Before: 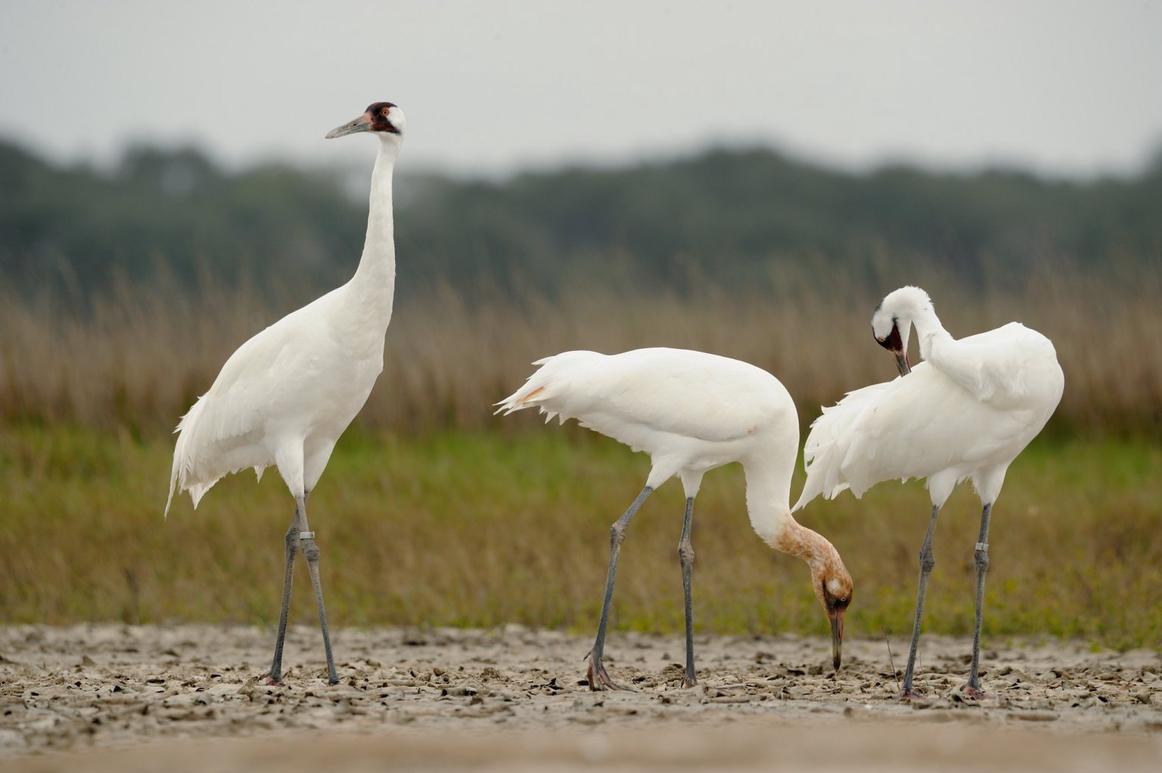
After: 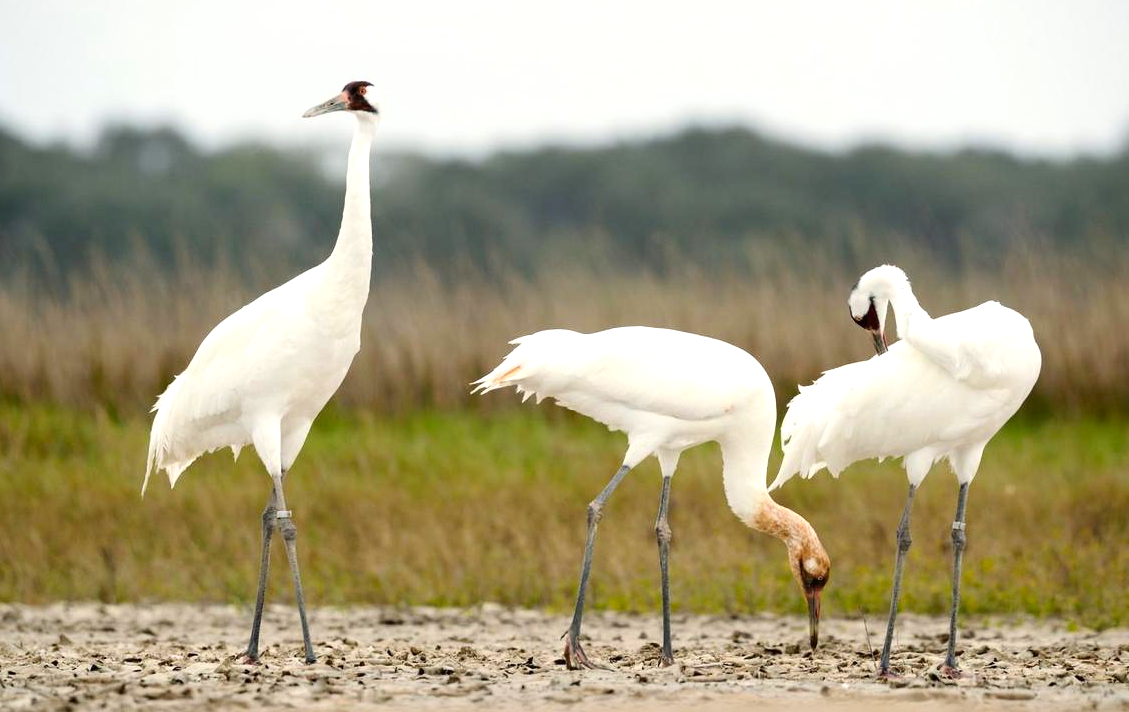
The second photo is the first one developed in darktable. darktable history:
crop: left 2.01%, top 2.838%, right 0.789%, bottom 4.943%
contrast brightness saturation: contrast 0.149, brightness -0.014, saturation 0.102
exposure: black level correction 0, exposure 0.694 EV, compensate exposure bias true, compensate highlight preservation false
